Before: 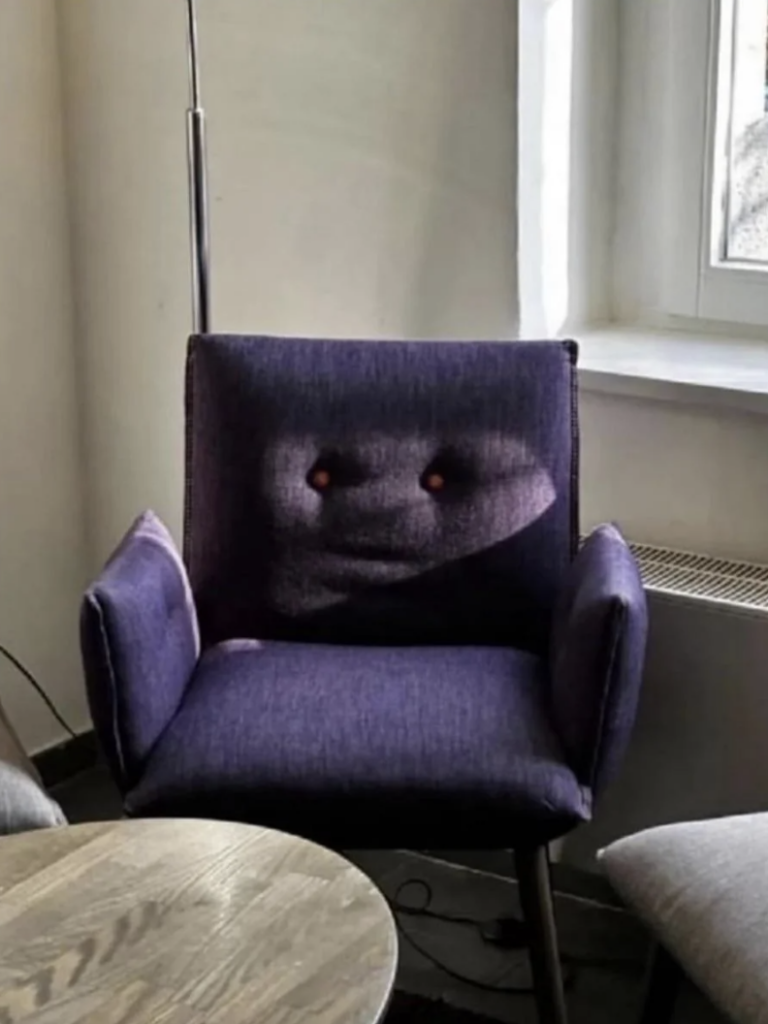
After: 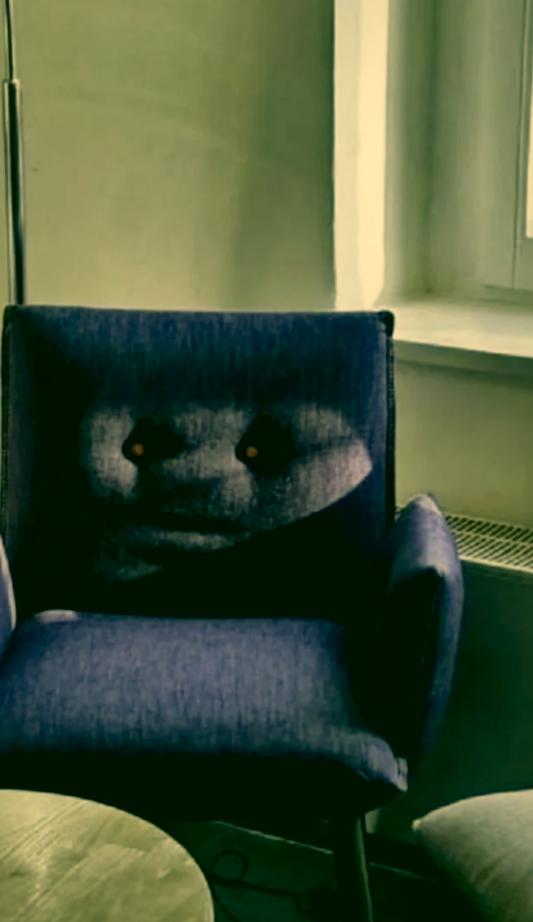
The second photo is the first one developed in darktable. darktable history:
color balance rgb: shadows lift › chroma 0.937%, shadows lift › hue 113.83°, perceptual saturation grading › global saturation 43.93%, perceptual saturation grading › highlights -50.404%, perceptual saturation grading › shadows 30.113%
crop and rotate: left 24.082%, top 2.889%, right 6.497%, bottom 7.001%
exposure: black level correction 0, exposure -0.684 EV, compensate highlight preservation false
color correction: highlights a* 5.67, highlights b* 33.58, shadows a* -25.78, shadows b* 3.9
local contrast: mode bilateral grid, contrast 71, coarseness 75, detail 180%, midtone range 0.2
